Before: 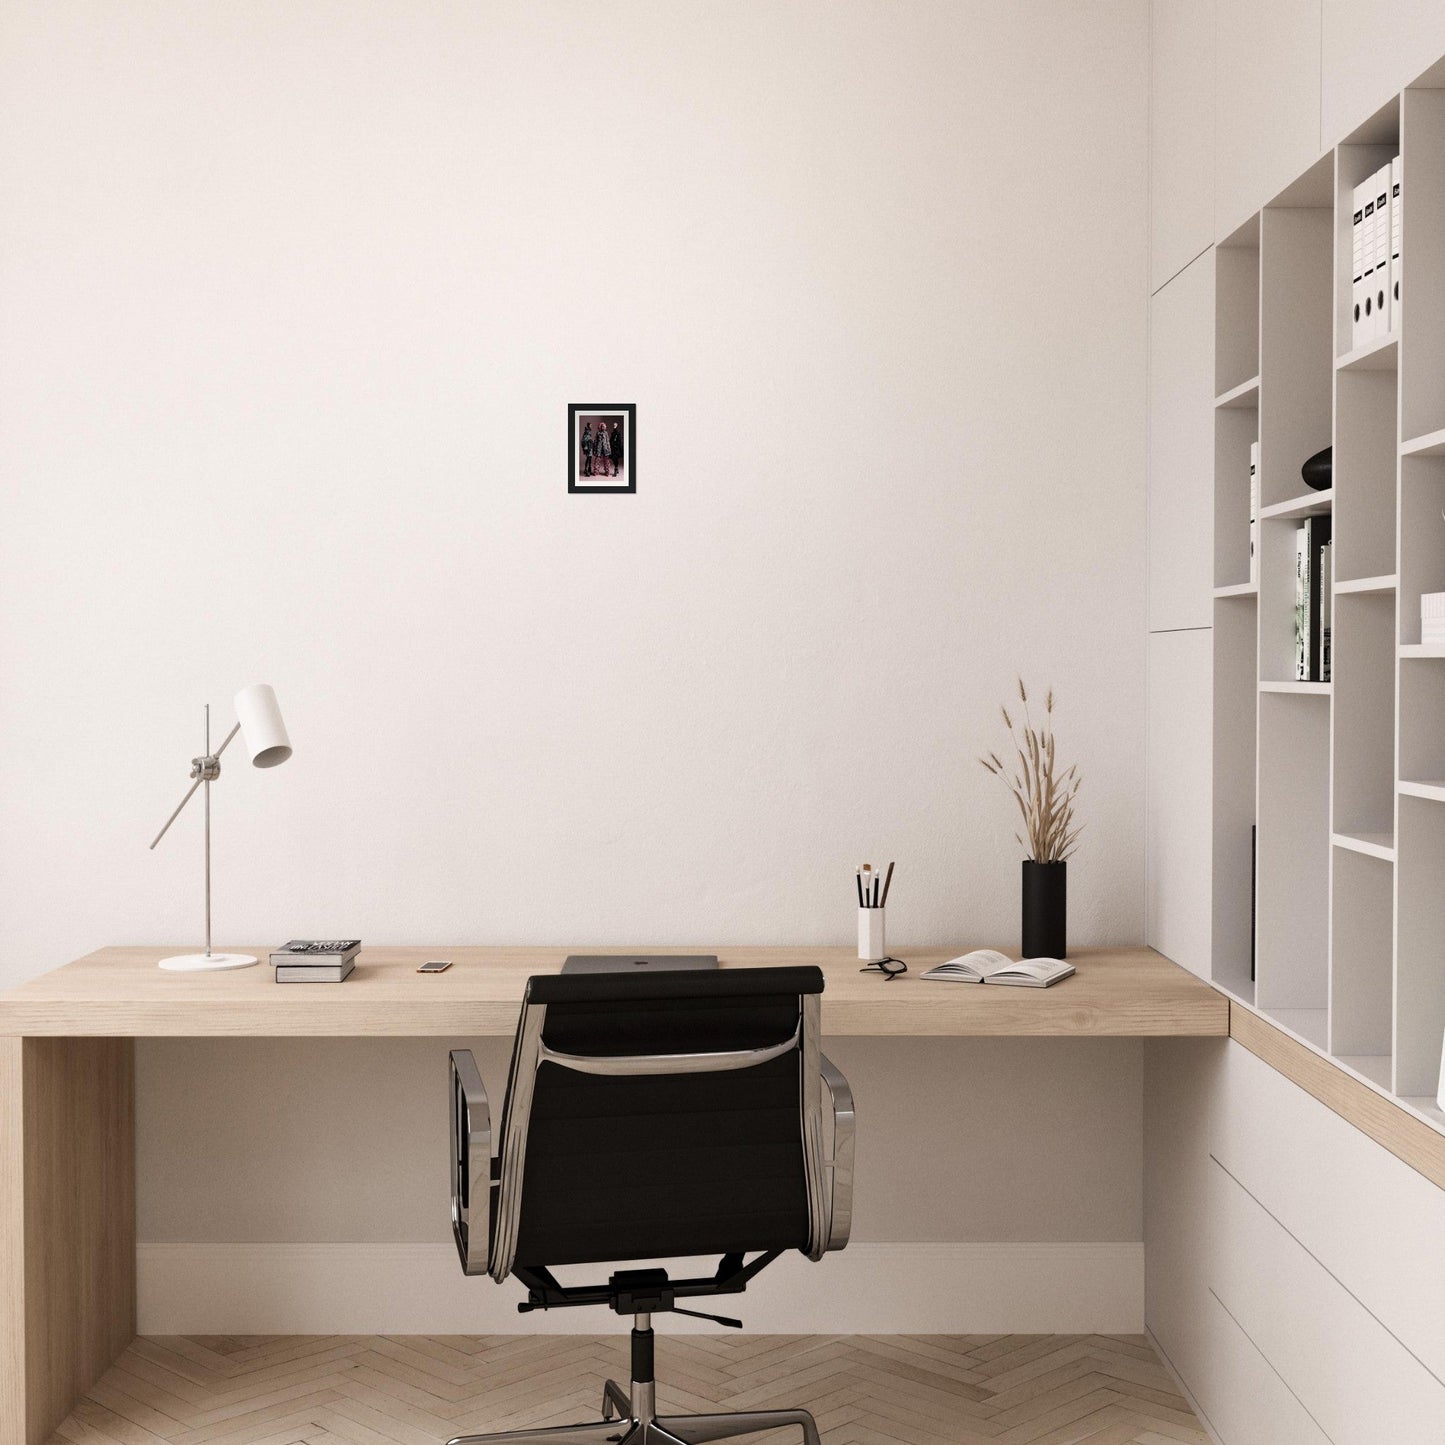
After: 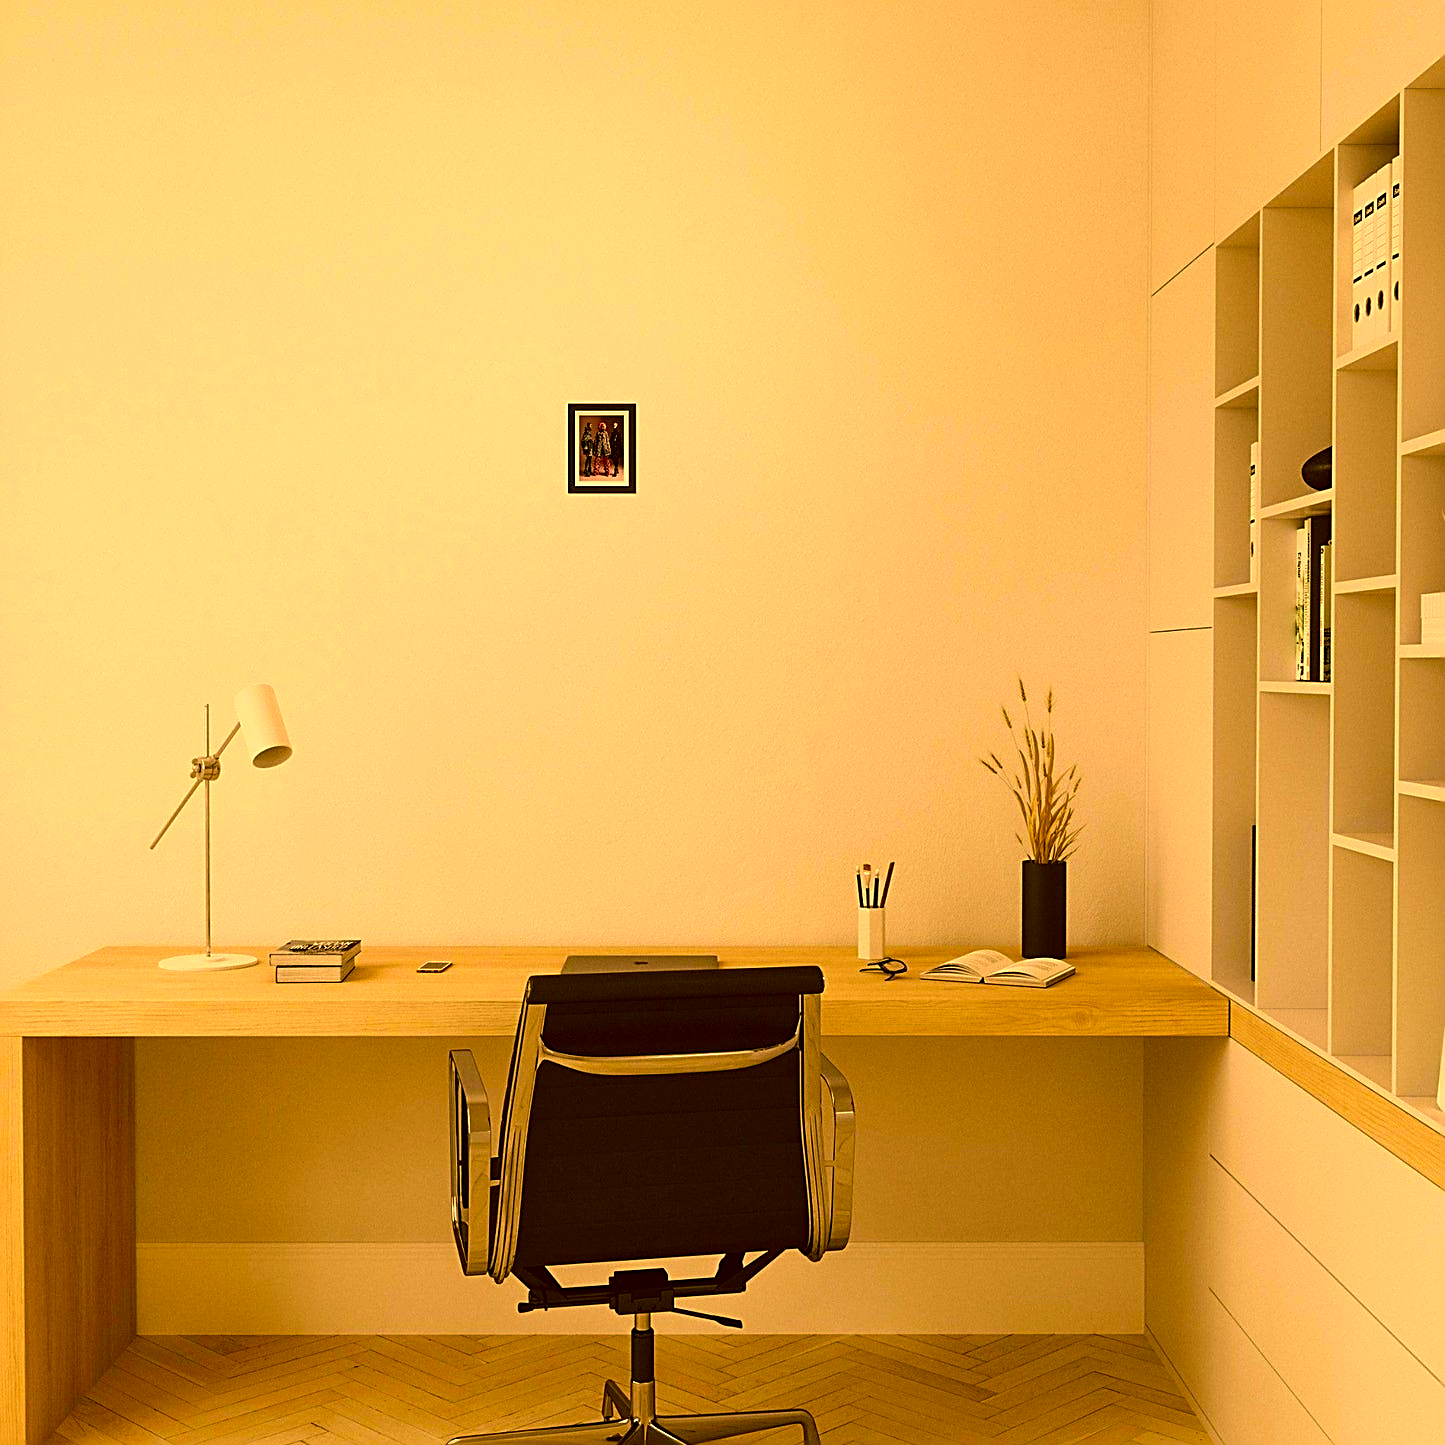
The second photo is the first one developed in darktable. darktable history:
sharpen: amount 0.994
color correction: highlights a* 10.76, highlights b* 30.65, shadows a* 2.59, shadows b* 18.3, saturation 1.73
